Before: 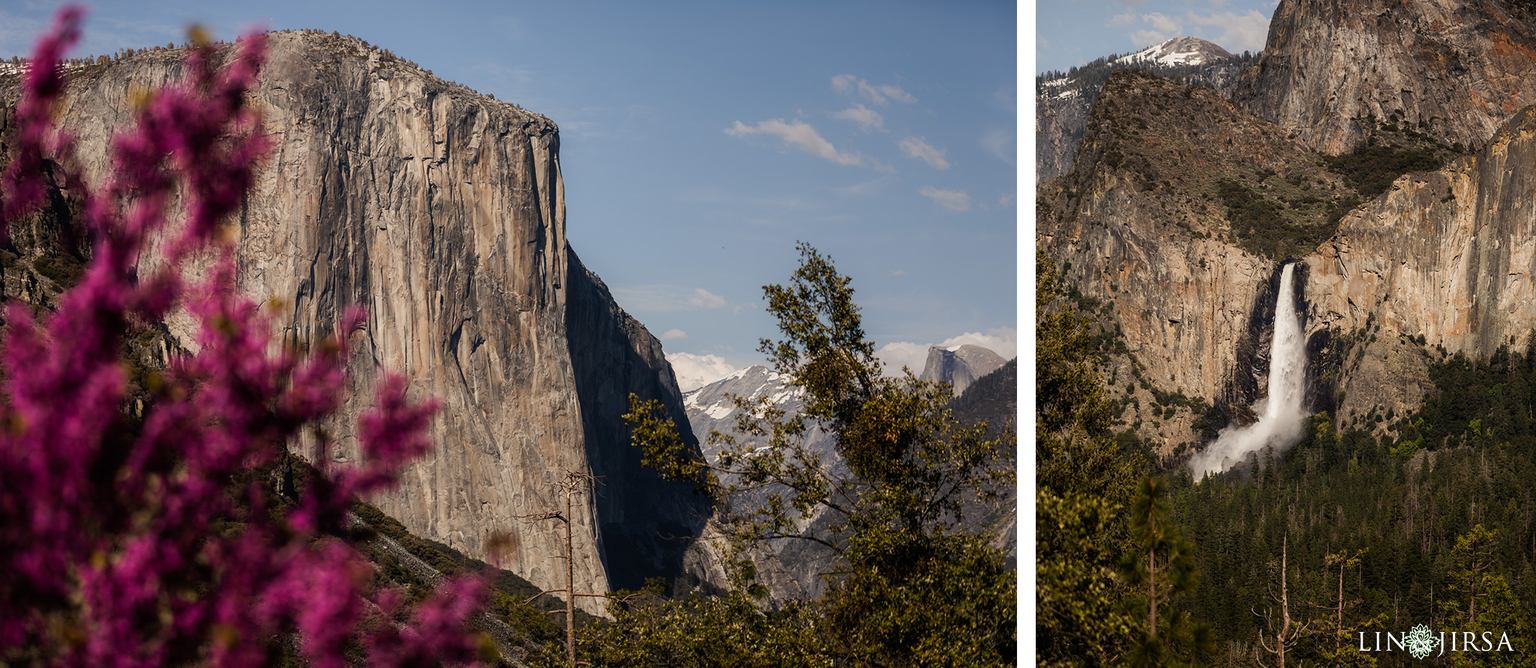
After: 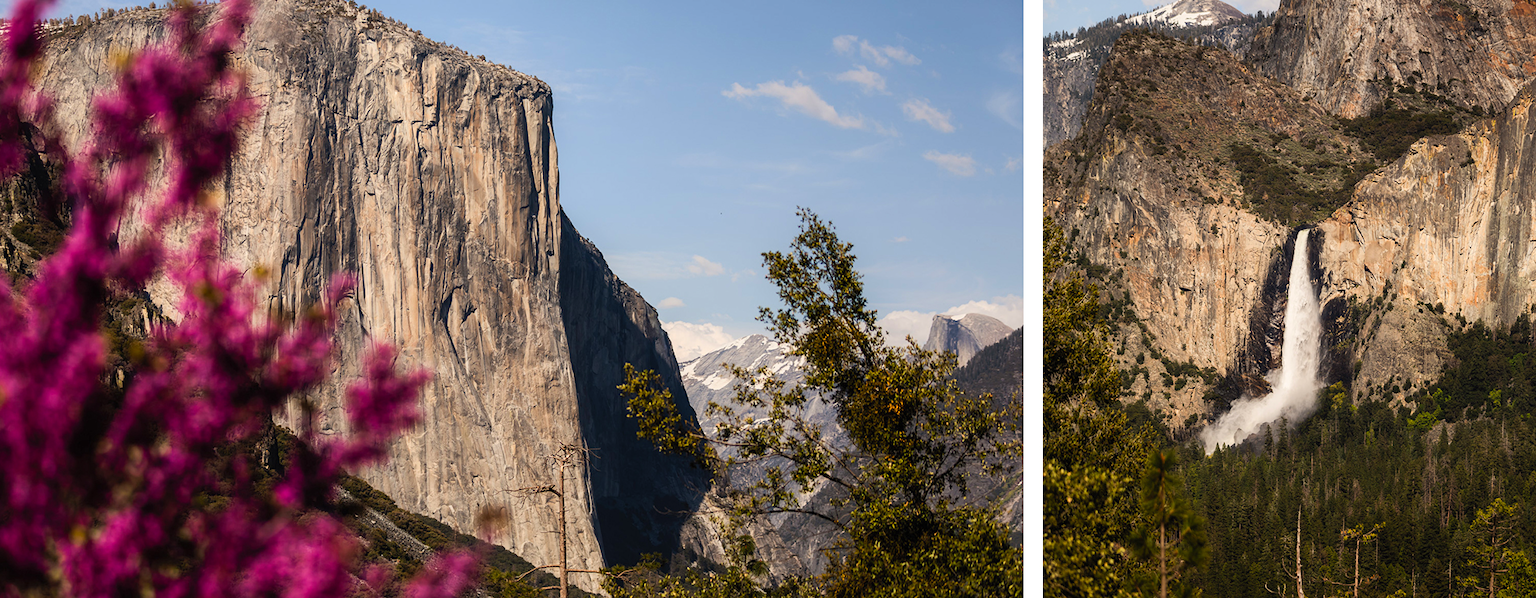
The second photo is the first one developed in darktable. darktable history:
crop: left 1.498%, top 6.1%, right 1.327%, bottom 6.72%
contrast brightness saturation: contrast 0.199, brightness 0.156, saturation 0.229
